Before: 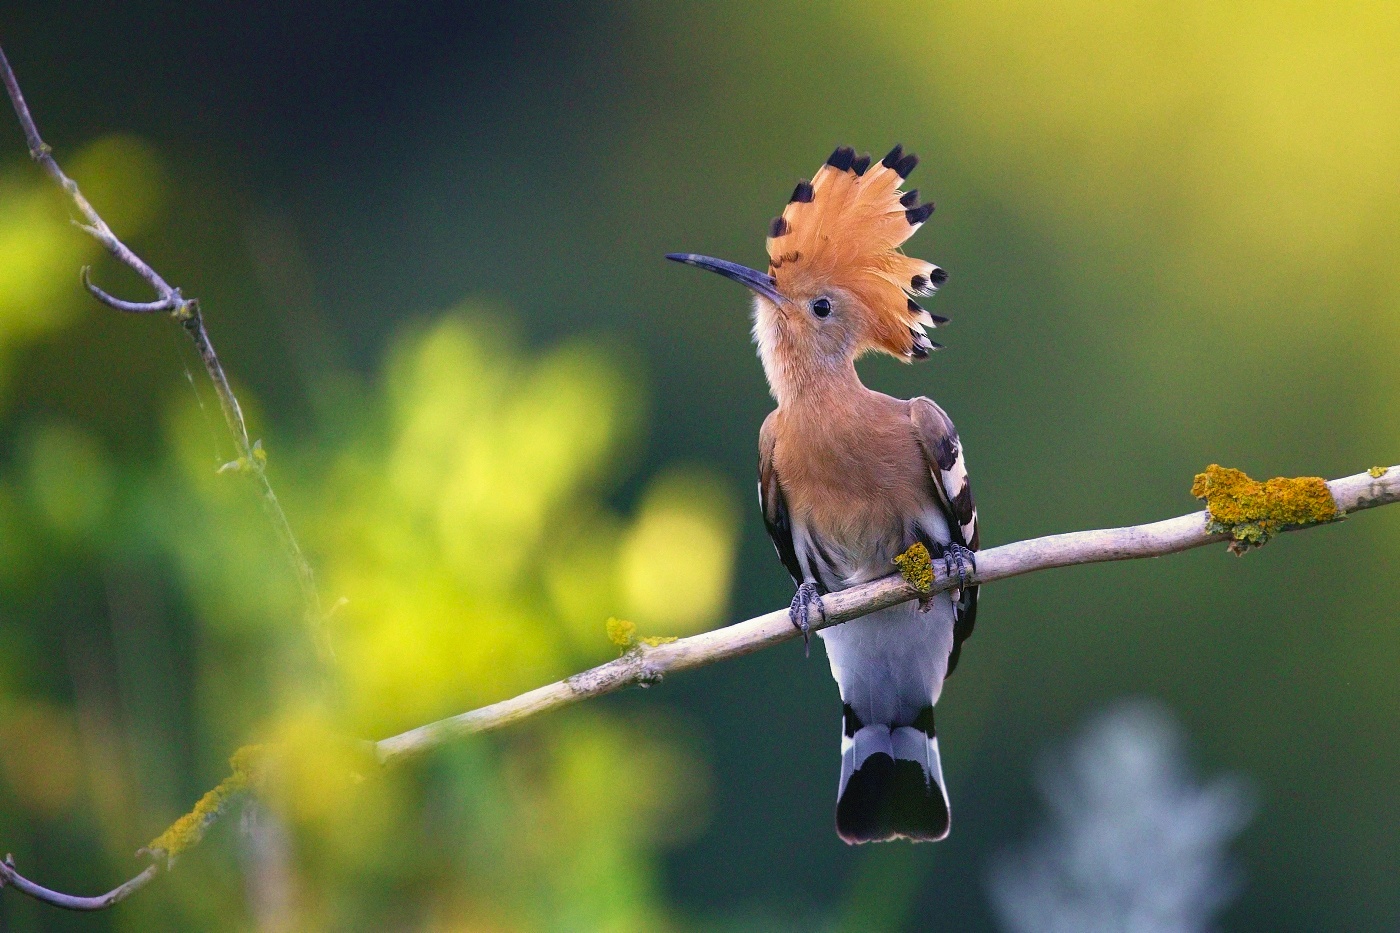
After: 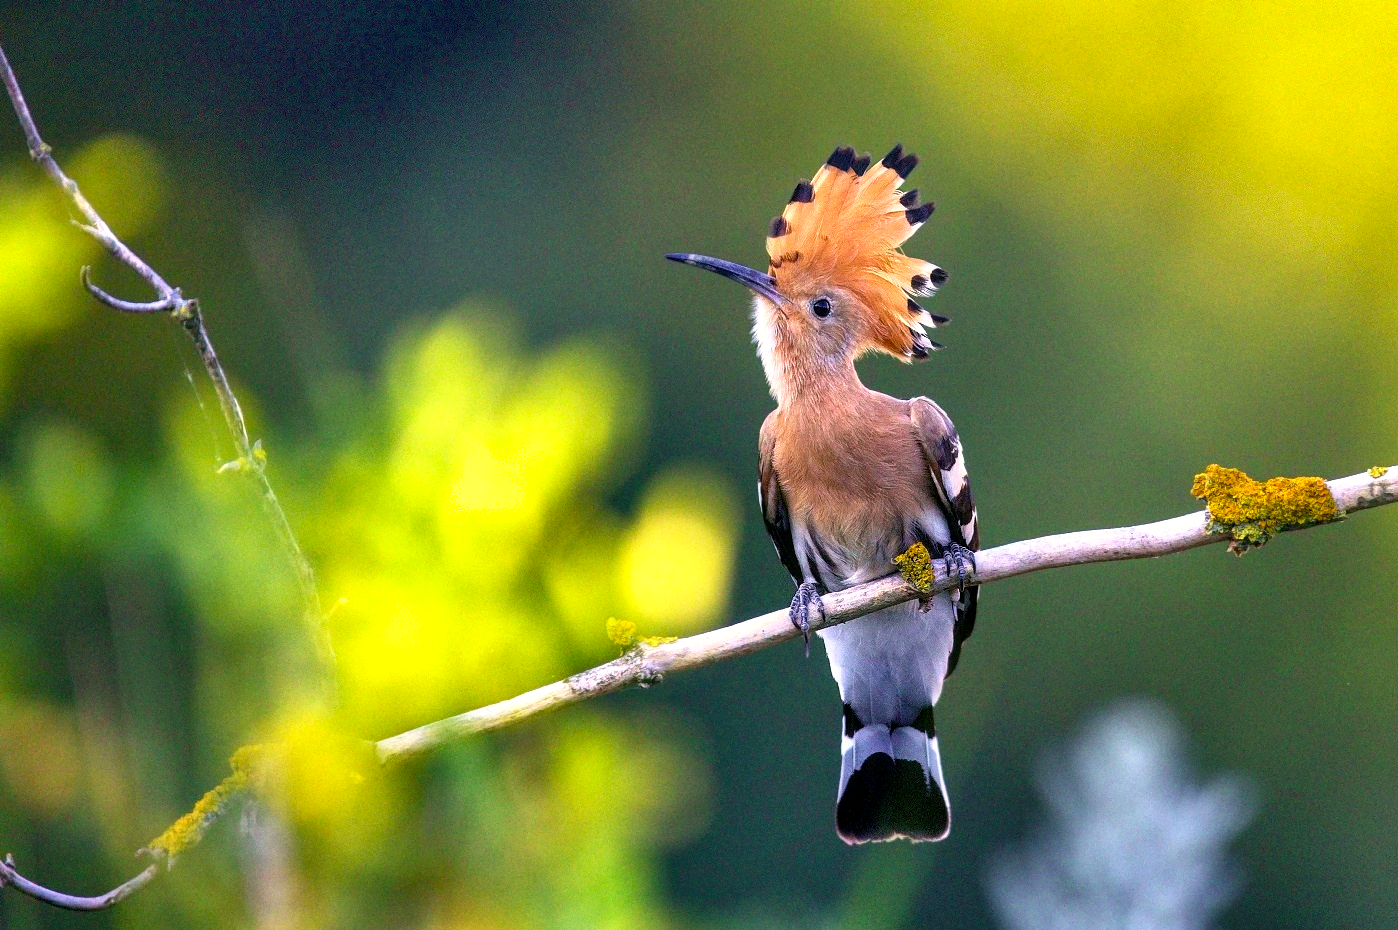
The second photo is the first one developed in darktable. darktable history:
local contrast: on, module defaults
crop: top 0.05%, bottom 0.098%
shadows and highlights: white point adjustment 1, soften with gaussian
rgb curve: curves: ch0 [(0, 0) (0.078, 0.051) (0.929, 0.956) (1, 1)], compensate middle gray true
exposure: black level correction 0.003, exposure 0.383 EV, compensate highlight preservation false
color balance rgb: perceptual saturation grading › global saturation 10%, global vibrance 10%
